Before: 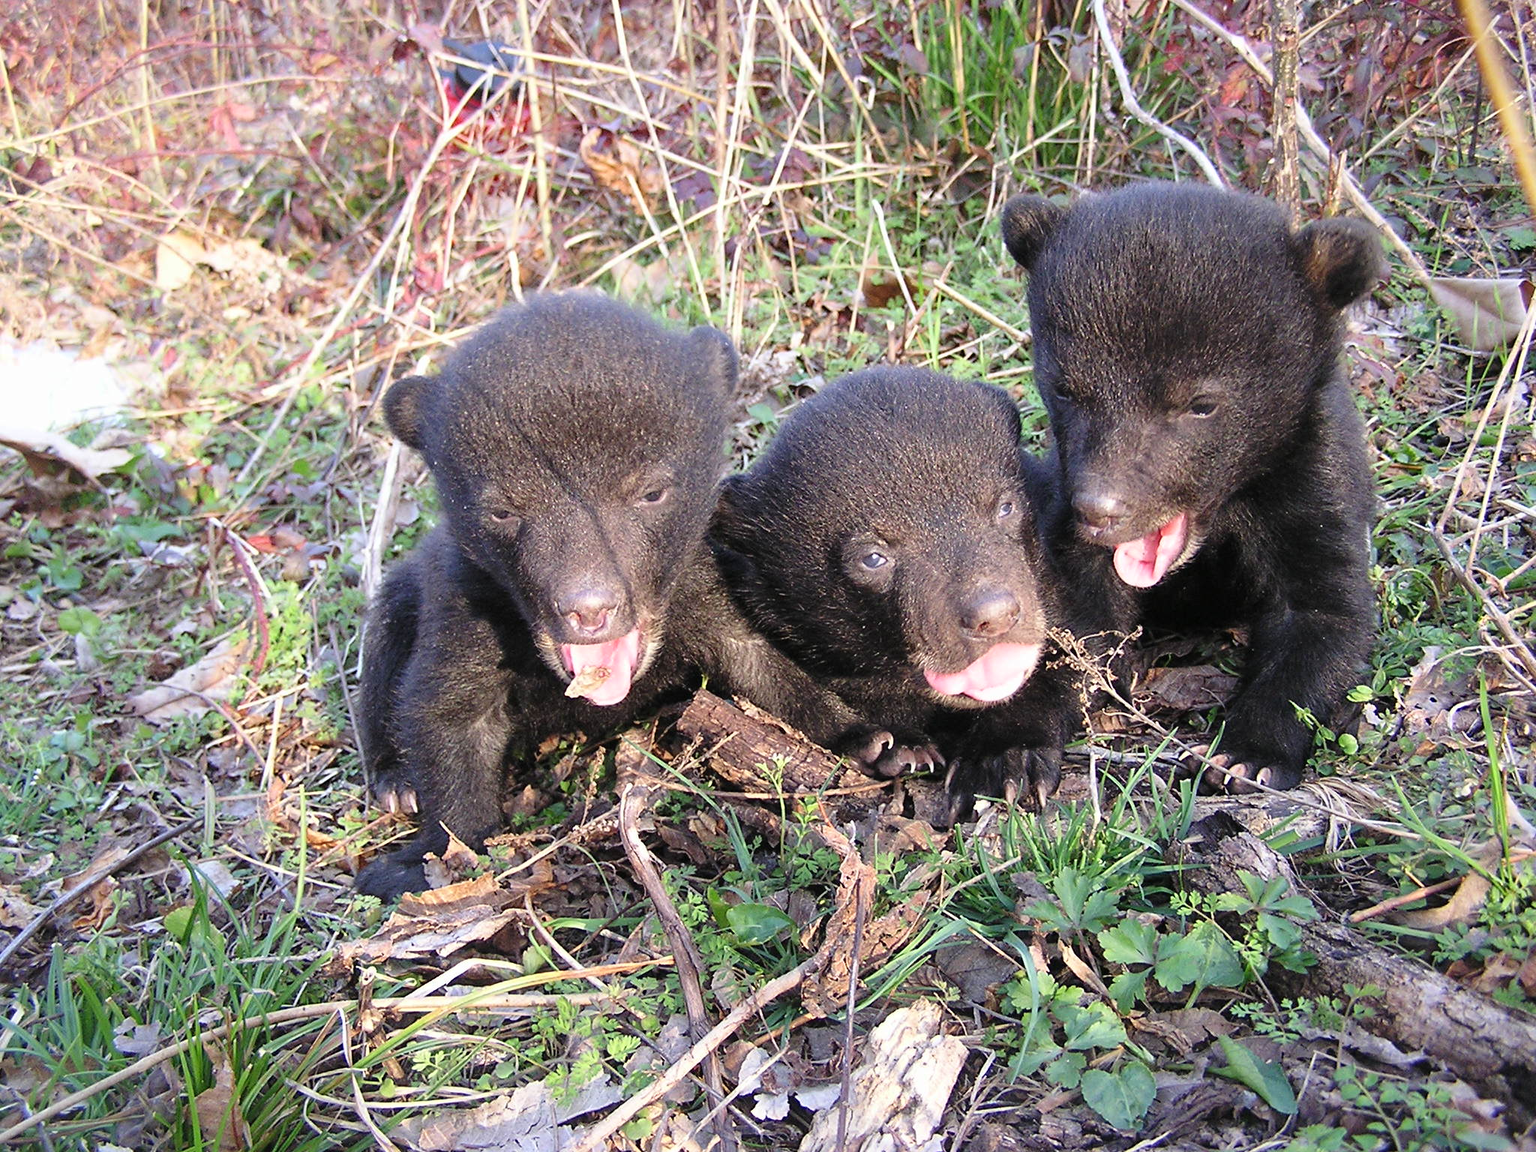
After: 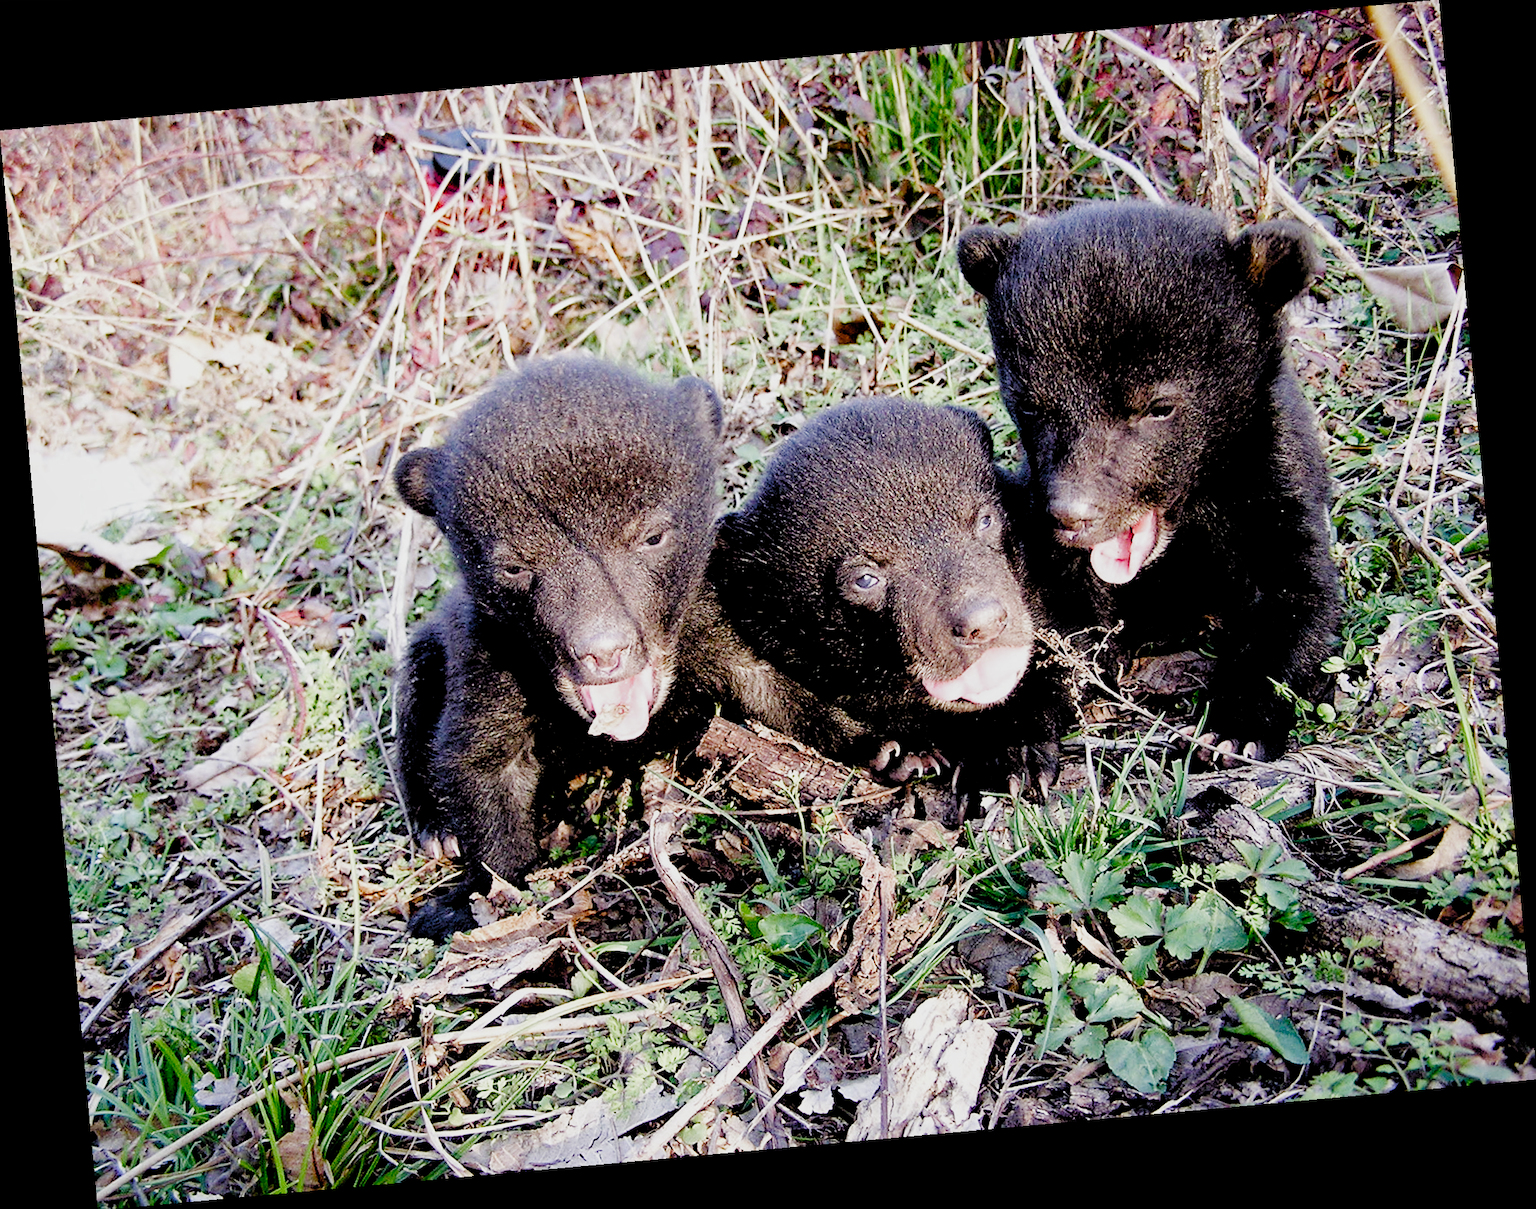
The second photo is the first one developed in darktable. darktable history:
color balance rgb: shadows lift › luminance -20%, power › hue 72.24°, highlights gain › luminance 15%, global offset › hue 171.6°, perceptual saturation grading › highlights -30%, perceptual saturation grading › shadows 20%, global vibrance 30%, contrast 10%
filmic rgb: black relative exposure -2.85 EV, white relative exposure 4.56 EV, hardness 1.77, contrast 1.25, preserve chrominance no, color science v5 (2021)
rotate and perspective: rotation -5.2°, automatic cropping off
local contrast: mode bilateral grid, contrast 20, coarseness 50, detail 120%, midtone range 0.2
